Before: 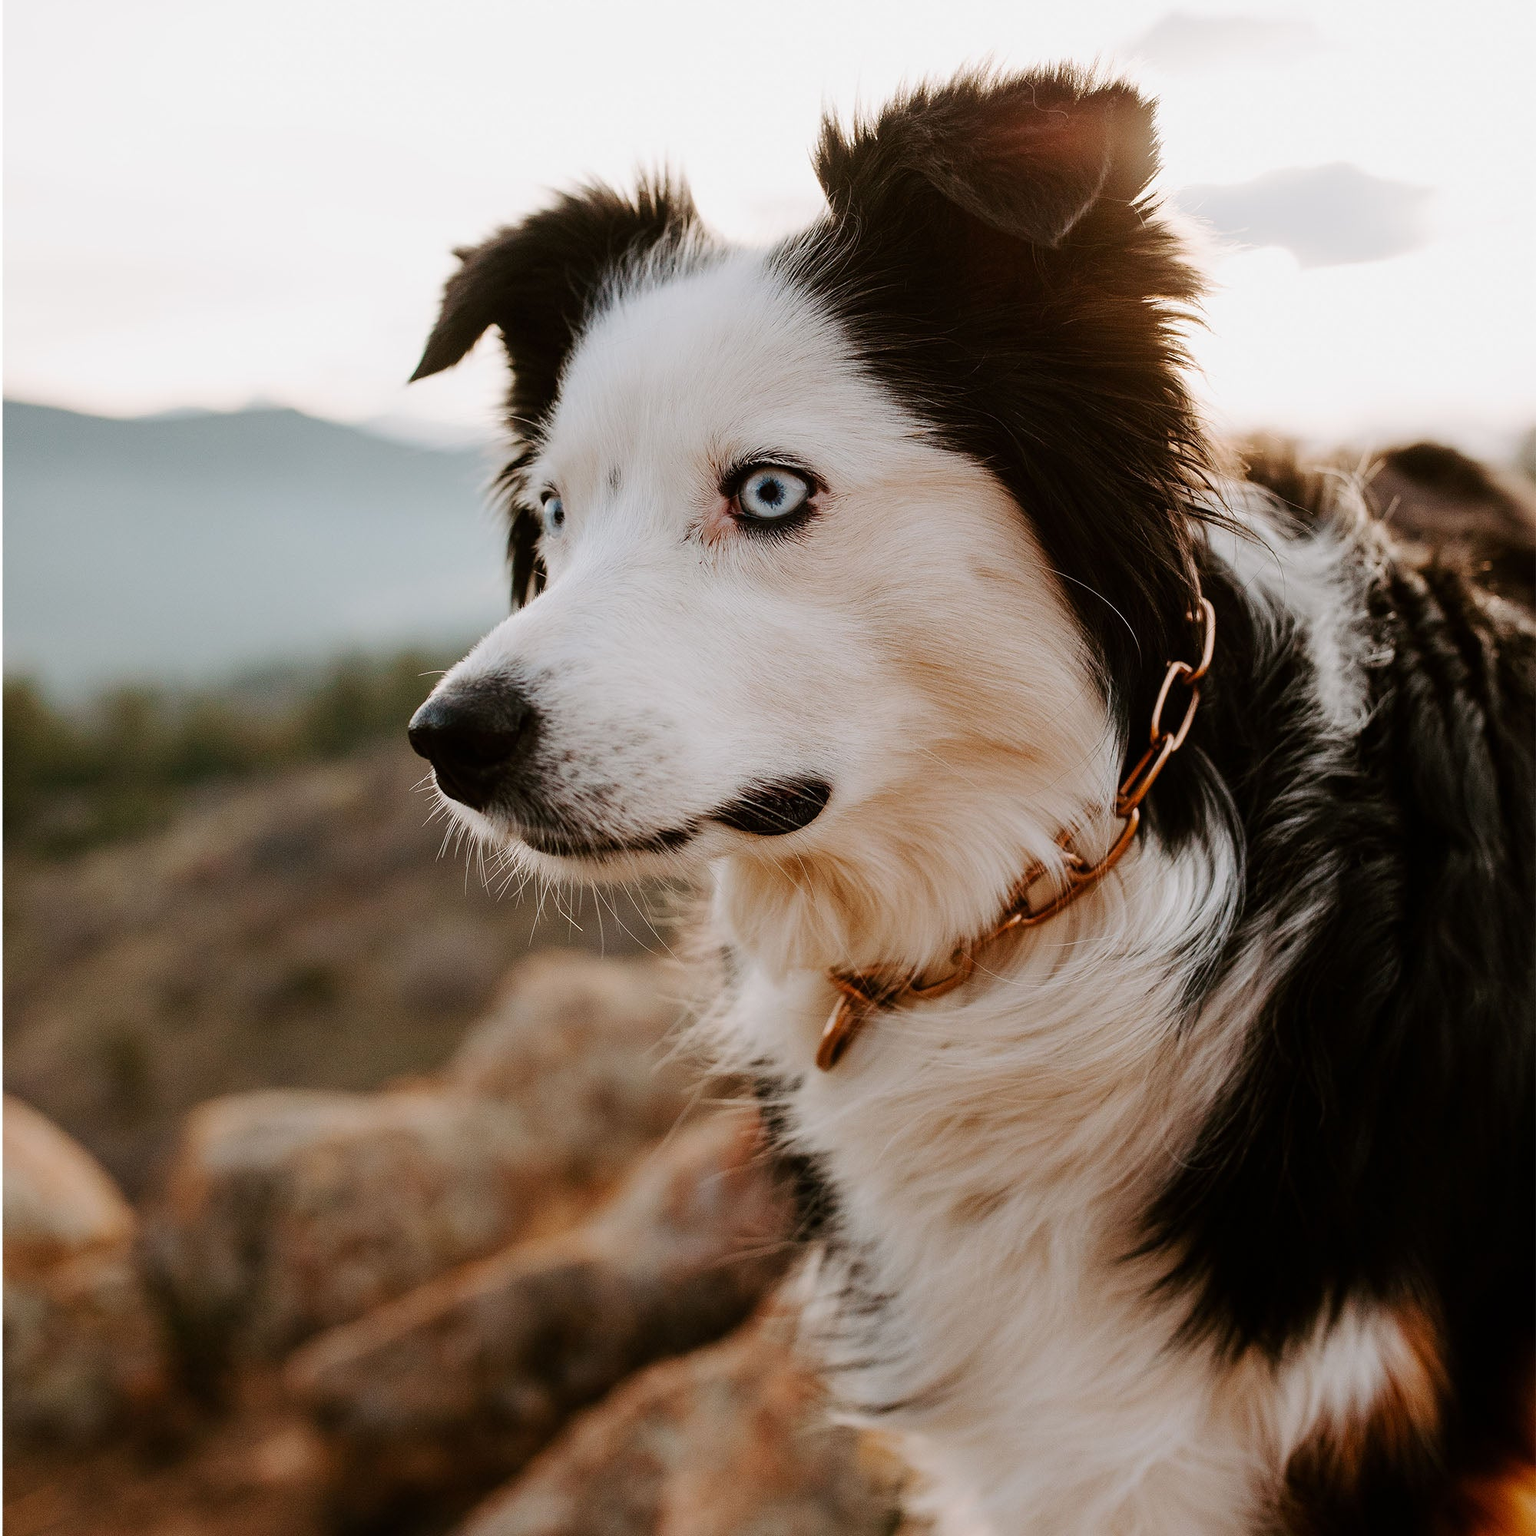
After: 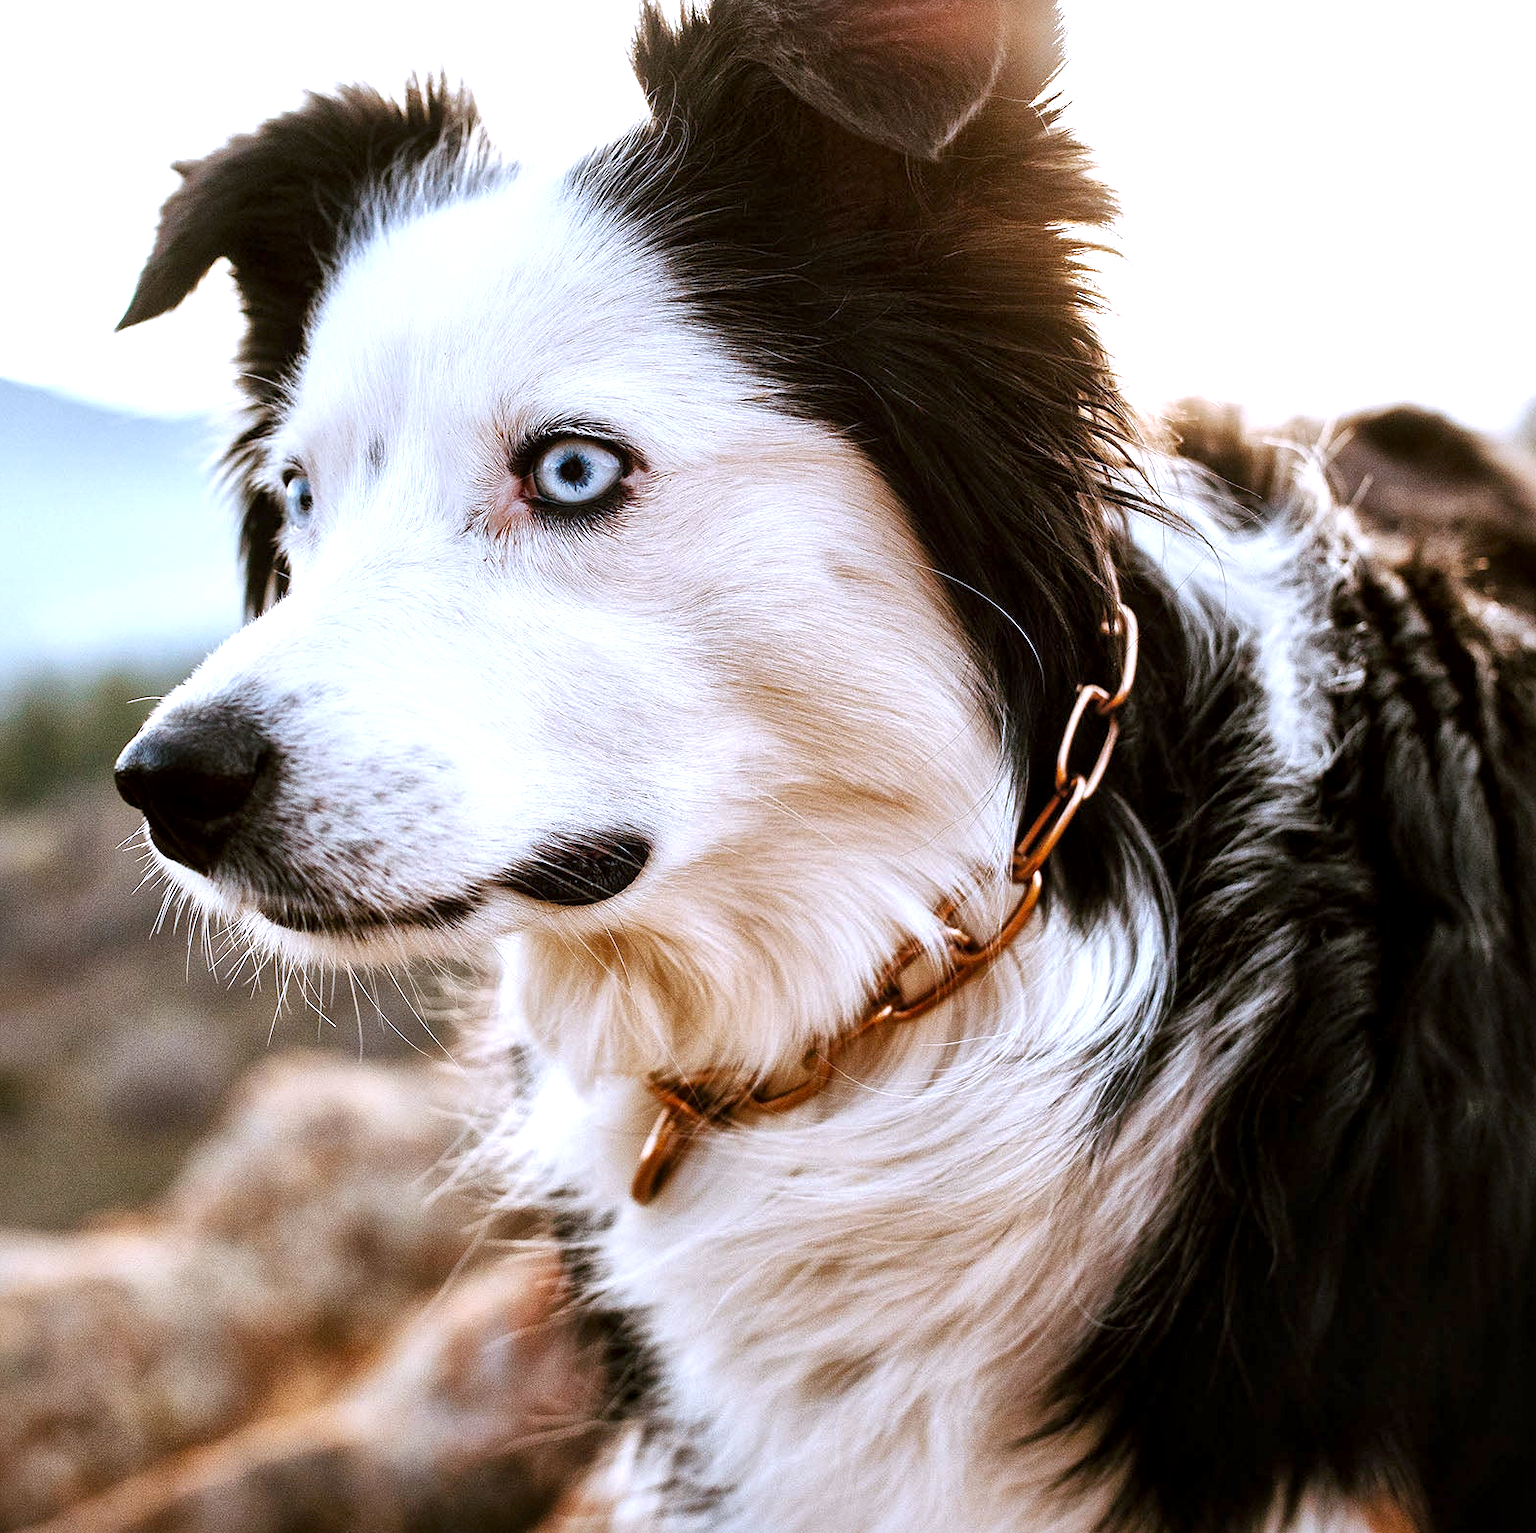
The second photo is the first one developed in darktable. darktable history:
crop and rotate: left 20.74%, top 7.912%, right 0.375%, bottom 13.378%
exposure: black level correction 0, exposure 0.9 EV, compensate highlight preservation false
tone equalizer: on, module defaults
local contrast: mode bilateral grid, contrast 20, coarseness 50, detail 161%, midtone range 0.2
white balance: red 0.948, green 1.02, blue 1.176
